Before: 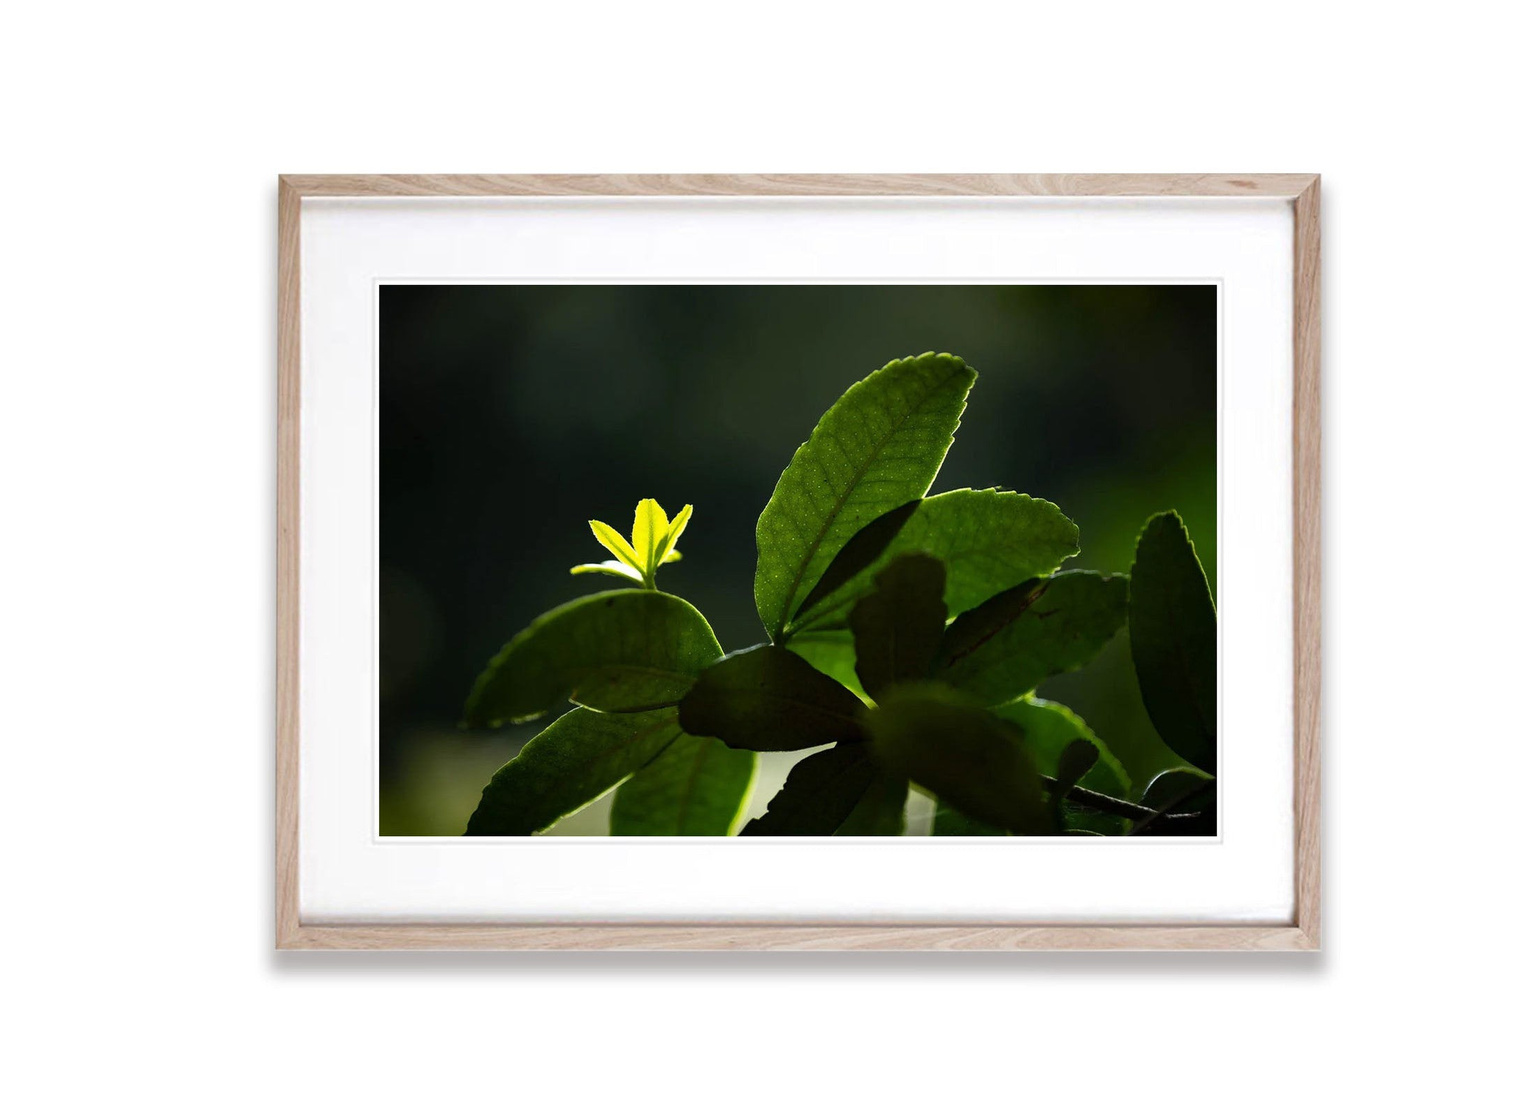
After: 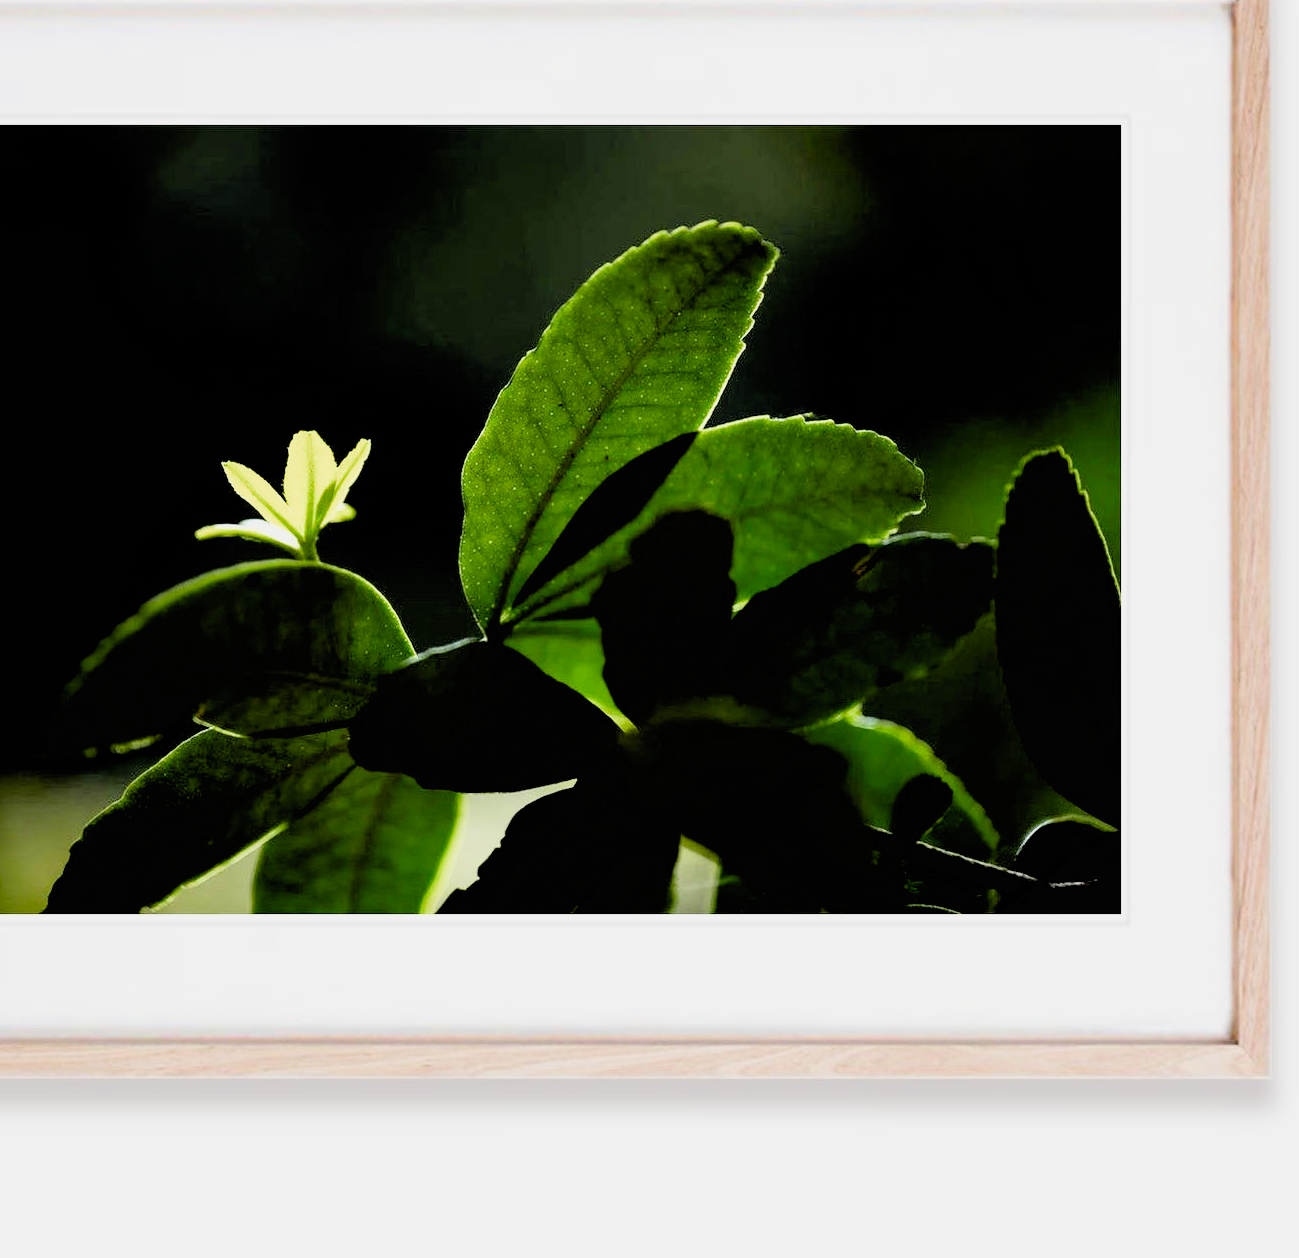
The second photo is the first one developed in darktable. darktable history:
filmic rgb: black relative exposure -4.58 EV, white relative exposure 4.8 EV, threshold 3 EV, hardness 2.36, latitude 36.07%, contrast 1.048, highlights saturation mix 1.32%, shadows ↔ highlights balance 1.25%, color science v4 (2020), enable highlight reconstruction true
exposure: black level correction 0.01, exposure 1 EV, compensate highlight preservation false
color zones: curves: ch0 [(0, 0.5) (0.143, 0.5) (0.286, 0.5) (0.429, 0.5) (0.62, 0.489) (0.714, 0.445) (0.844, 0.496) (1, 0.5)]; ch1 [(0, 0.5) (0.143, 0.5) (0.286, 0.5) (0.429, 0.5) (0.571, 0.5) (0.714, 0.523) (0.857, 0.5) (1, 0.5)]
crop and rotate: left 28.256%, top 17.734%, right 12.656%, bottom 3.573%
